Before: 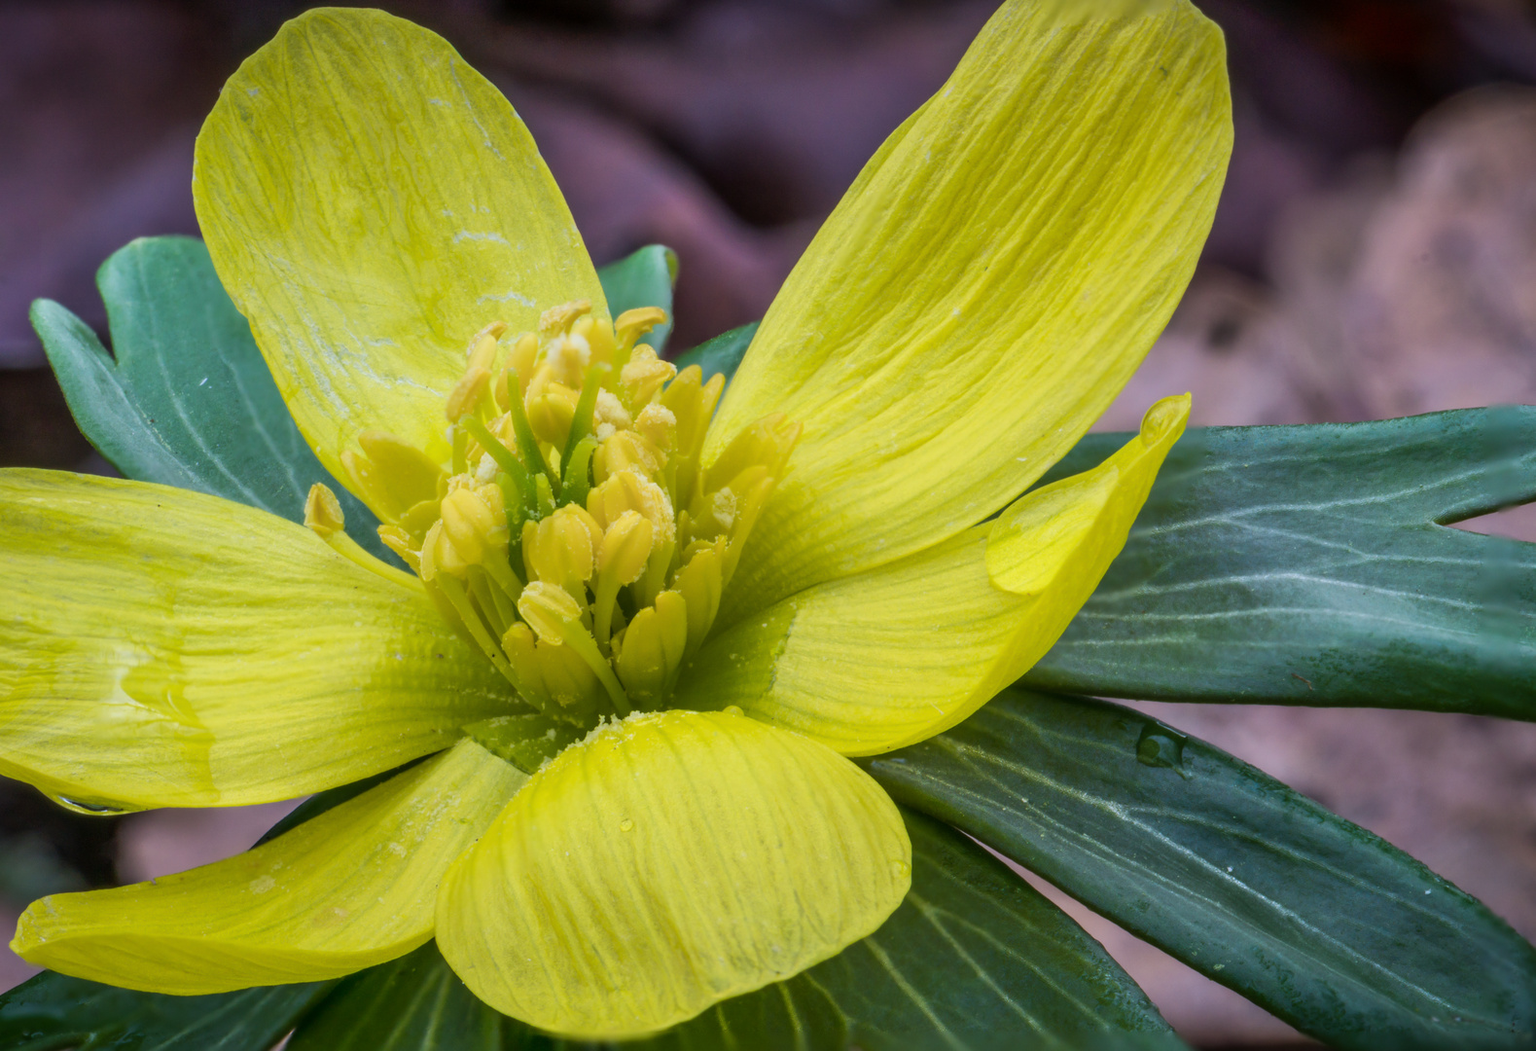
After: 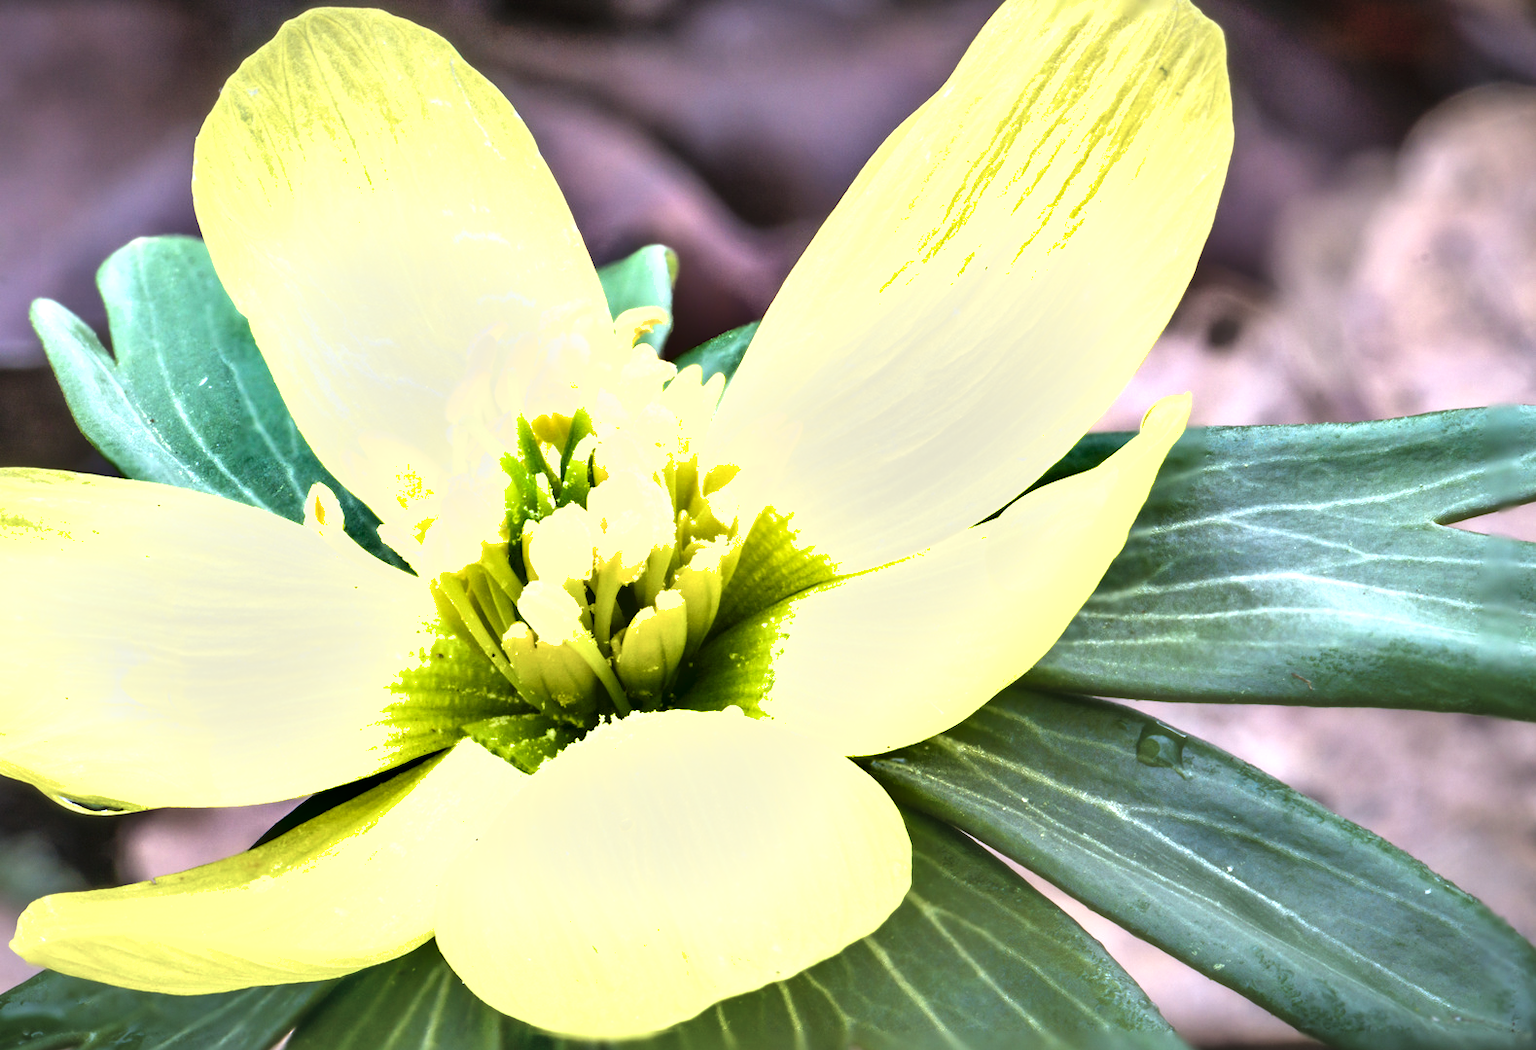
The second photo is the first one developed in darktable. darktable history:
exposure: black level correction -0.002, exposure 1.115 EV, compensate highlight preservation false
tone equalizer: -8 EV -0.76 EV, -7 EV -0.709 EV, -6 EV -0.603 EV, -5 EV -0.391 EV, -3 EV 0.39 EV, -2 EV 0.6 EV, -1 EV 0.691 EV, +0 EV 0.725 EV
haze removal: strength -0.08, distance 0.357, adaptive false
shadows and highlights: shadows 60.4, soften with gaussian
color calibration: illuminant same as pipeline (D50), adaptation none (bypass), x 0.334, y 0.334, temperature 5006.64 K
color balance rgb: perceptual saturation grading › global saturation -26.774%, contrast -9.605%
